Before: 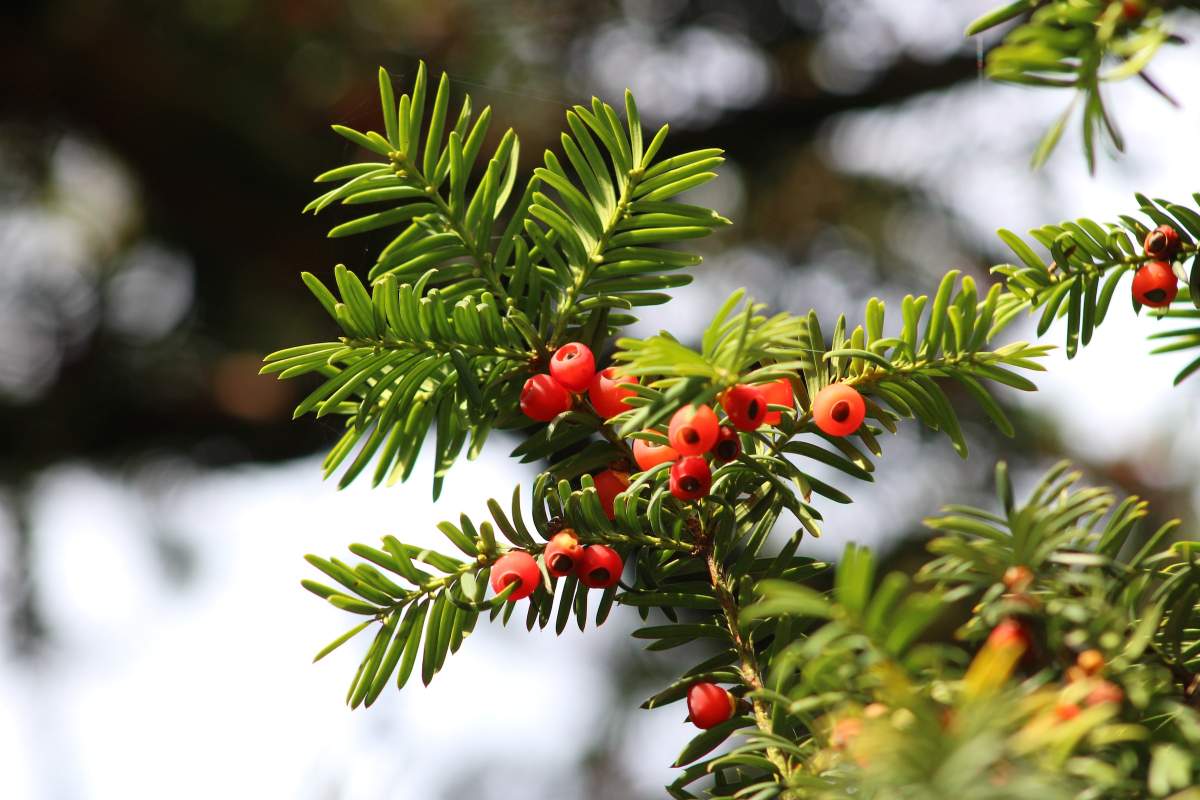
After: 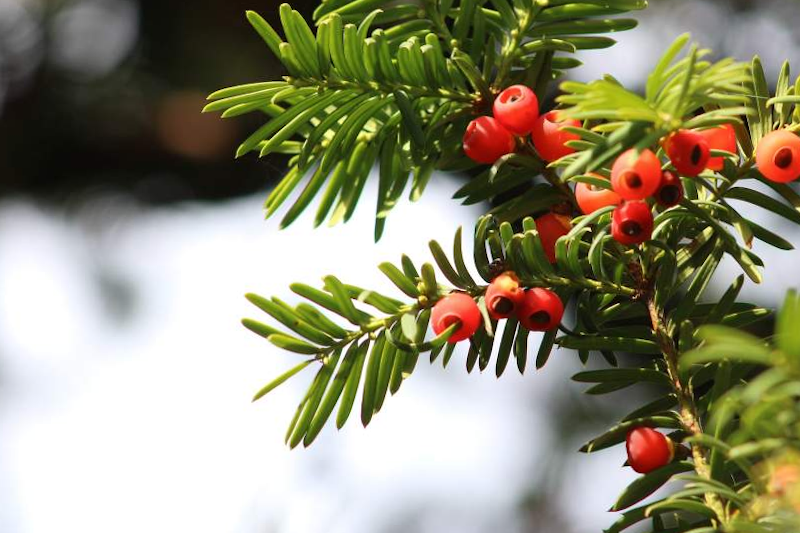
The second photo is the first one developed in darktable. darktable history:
crop and rotate: angle -0.82°, left 3.85%, top 31.828%, right 27.992%
color correction: saturation 0.98
